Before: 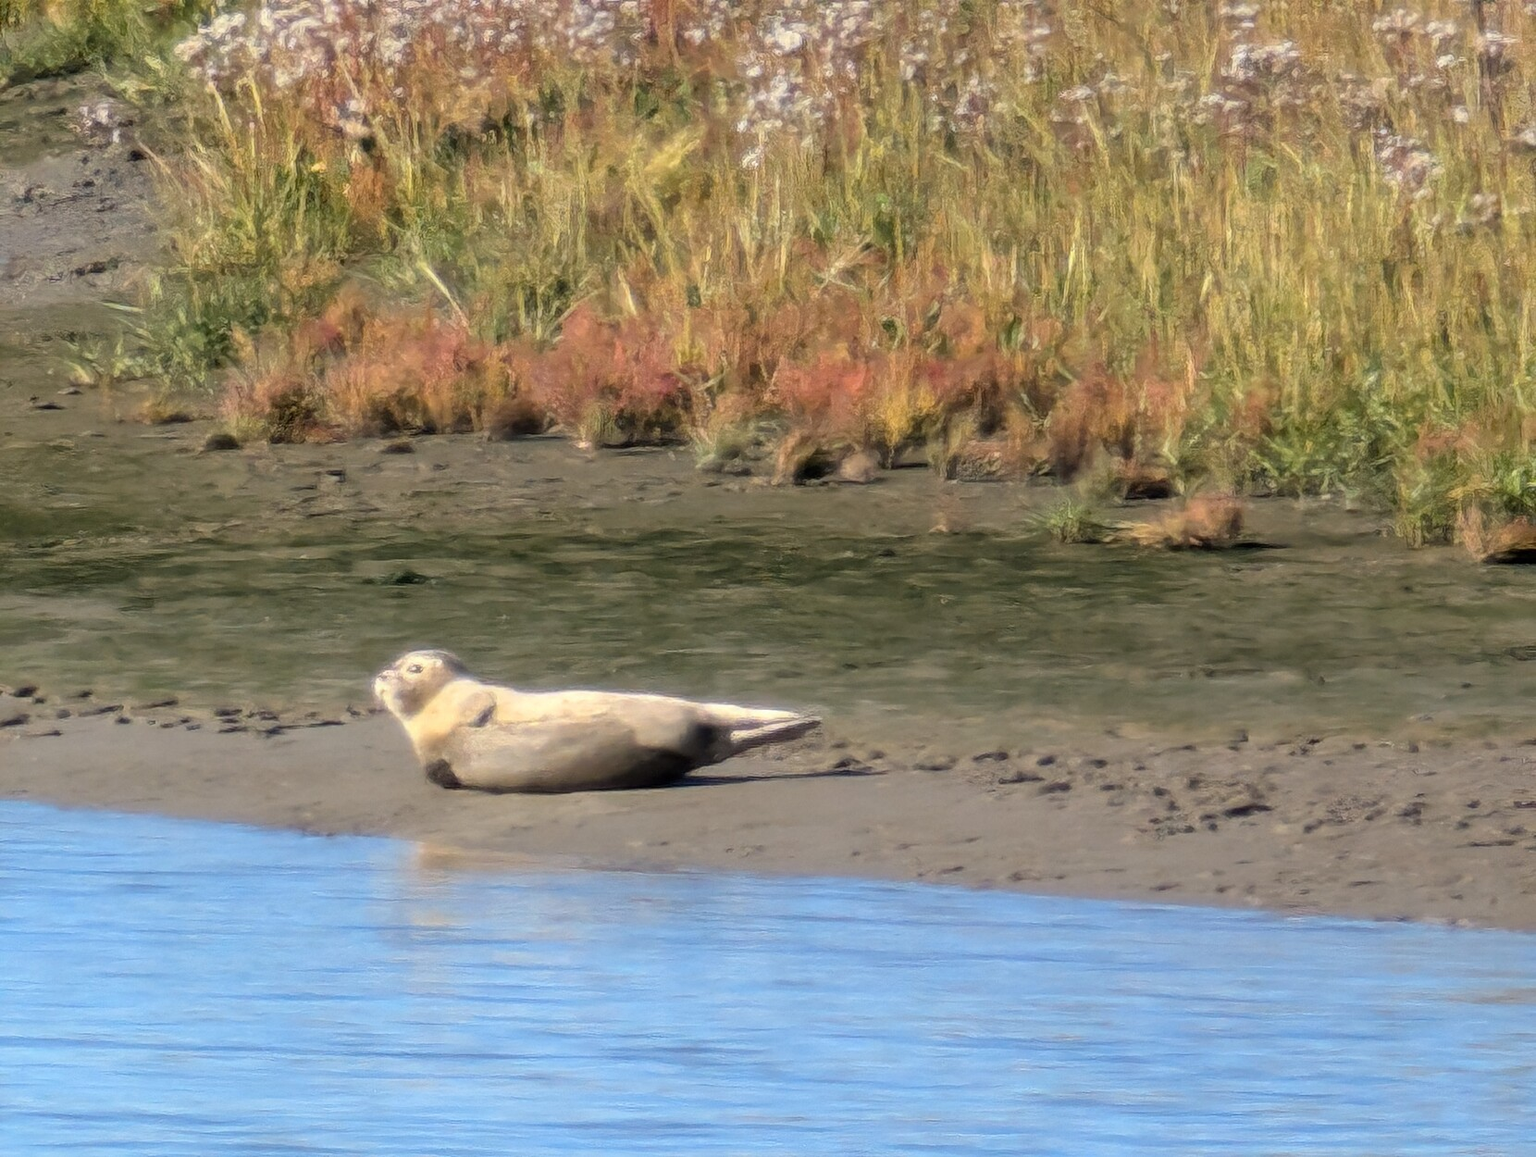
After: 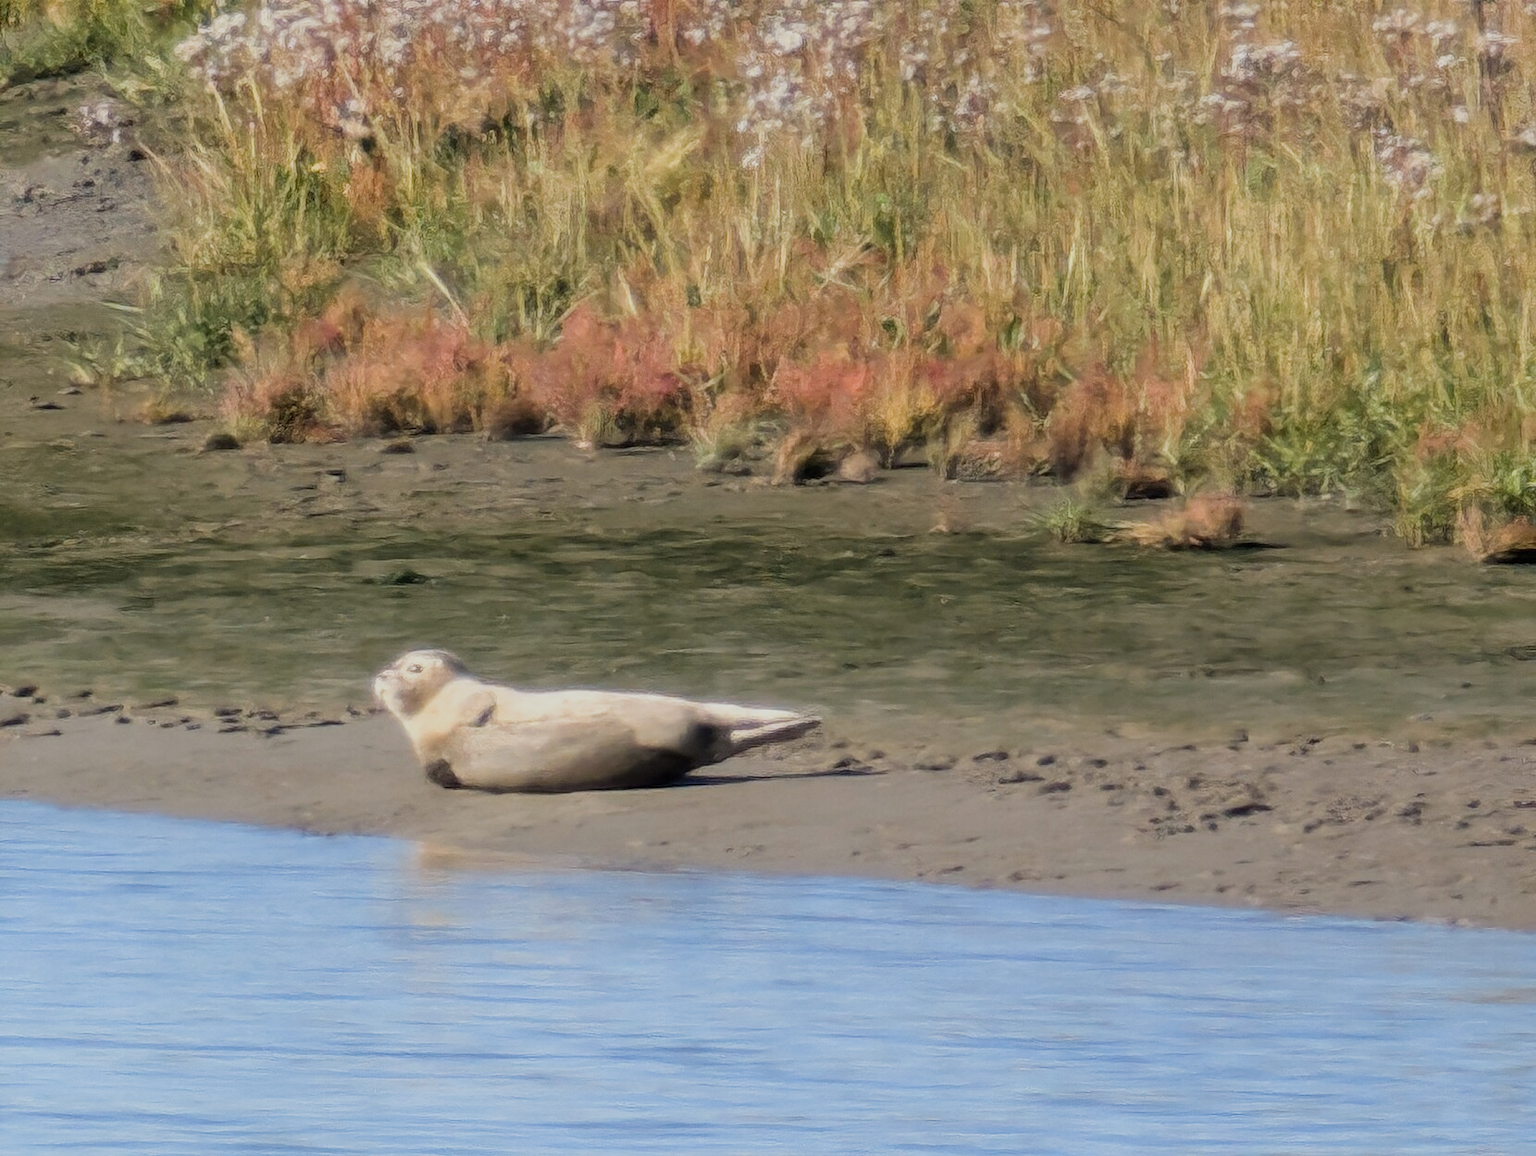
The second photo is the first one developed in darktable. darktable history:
filmic rgb: black relative exposure -14.26 EV, white relative exposure 3.37 EV, hardness 7.84, contrast 0.997, preserve chrominance RGB euclidean norm, color science v5 (2021), contrast in shadows safe, contrast in highlights safe
